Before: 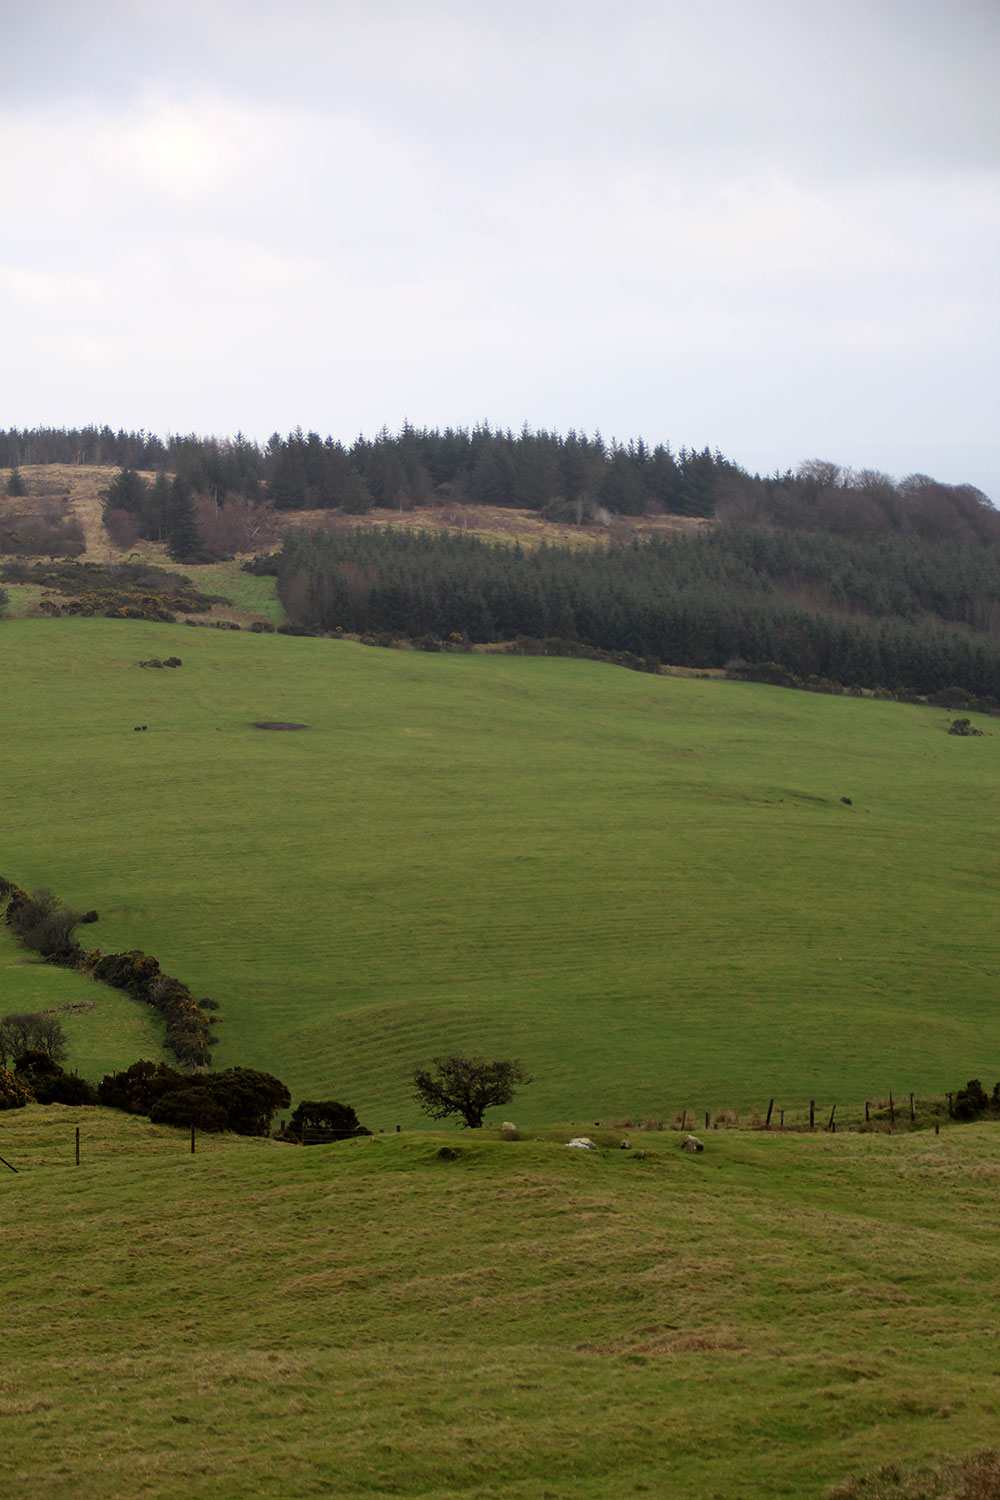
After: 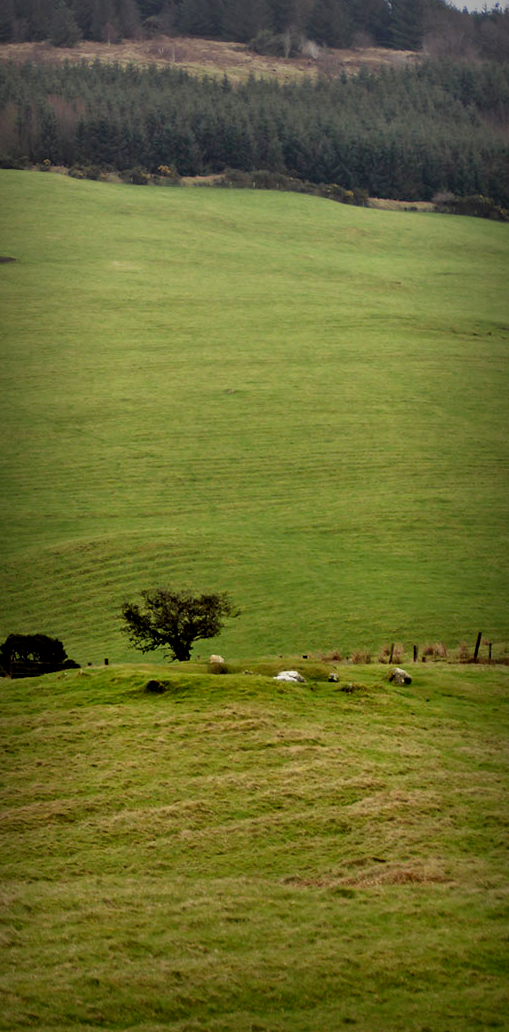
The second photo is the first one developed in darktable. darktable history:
filmic rgb: middle gray luminance 9.23%, black relative exposure -10.55 EV, white relative exposure 3.45 EV, threshold 6 EV, target black luminance 0%, hardness 5.98, latitude 59.69%, contrast 1.087, highlights saturation mix 5%, shadows ↔ highlights balance 29.23%, add noise in highlights 0, preserve chrominance no, color science v3 (2019), use custom middle-gray values true, iterations of high-quality reconstruction 0, contrast in highlights soft, enable highlight reconstruction true
crop and rotate: left 29.237%, top 31.152%, right 19.807%
vignetting: fall-off start 53.2%, brightness -0.594, saturation 0, automatic ratio true, width/height ratio 1.313, shape 0.22, unbound false
contrast equalizer: y [[0.5, 0.5, 0.544, 0.569, 0.5, 0.5], [0.5 ×6], [0.5 ×6], [0 ×6], [0 ×6]]
